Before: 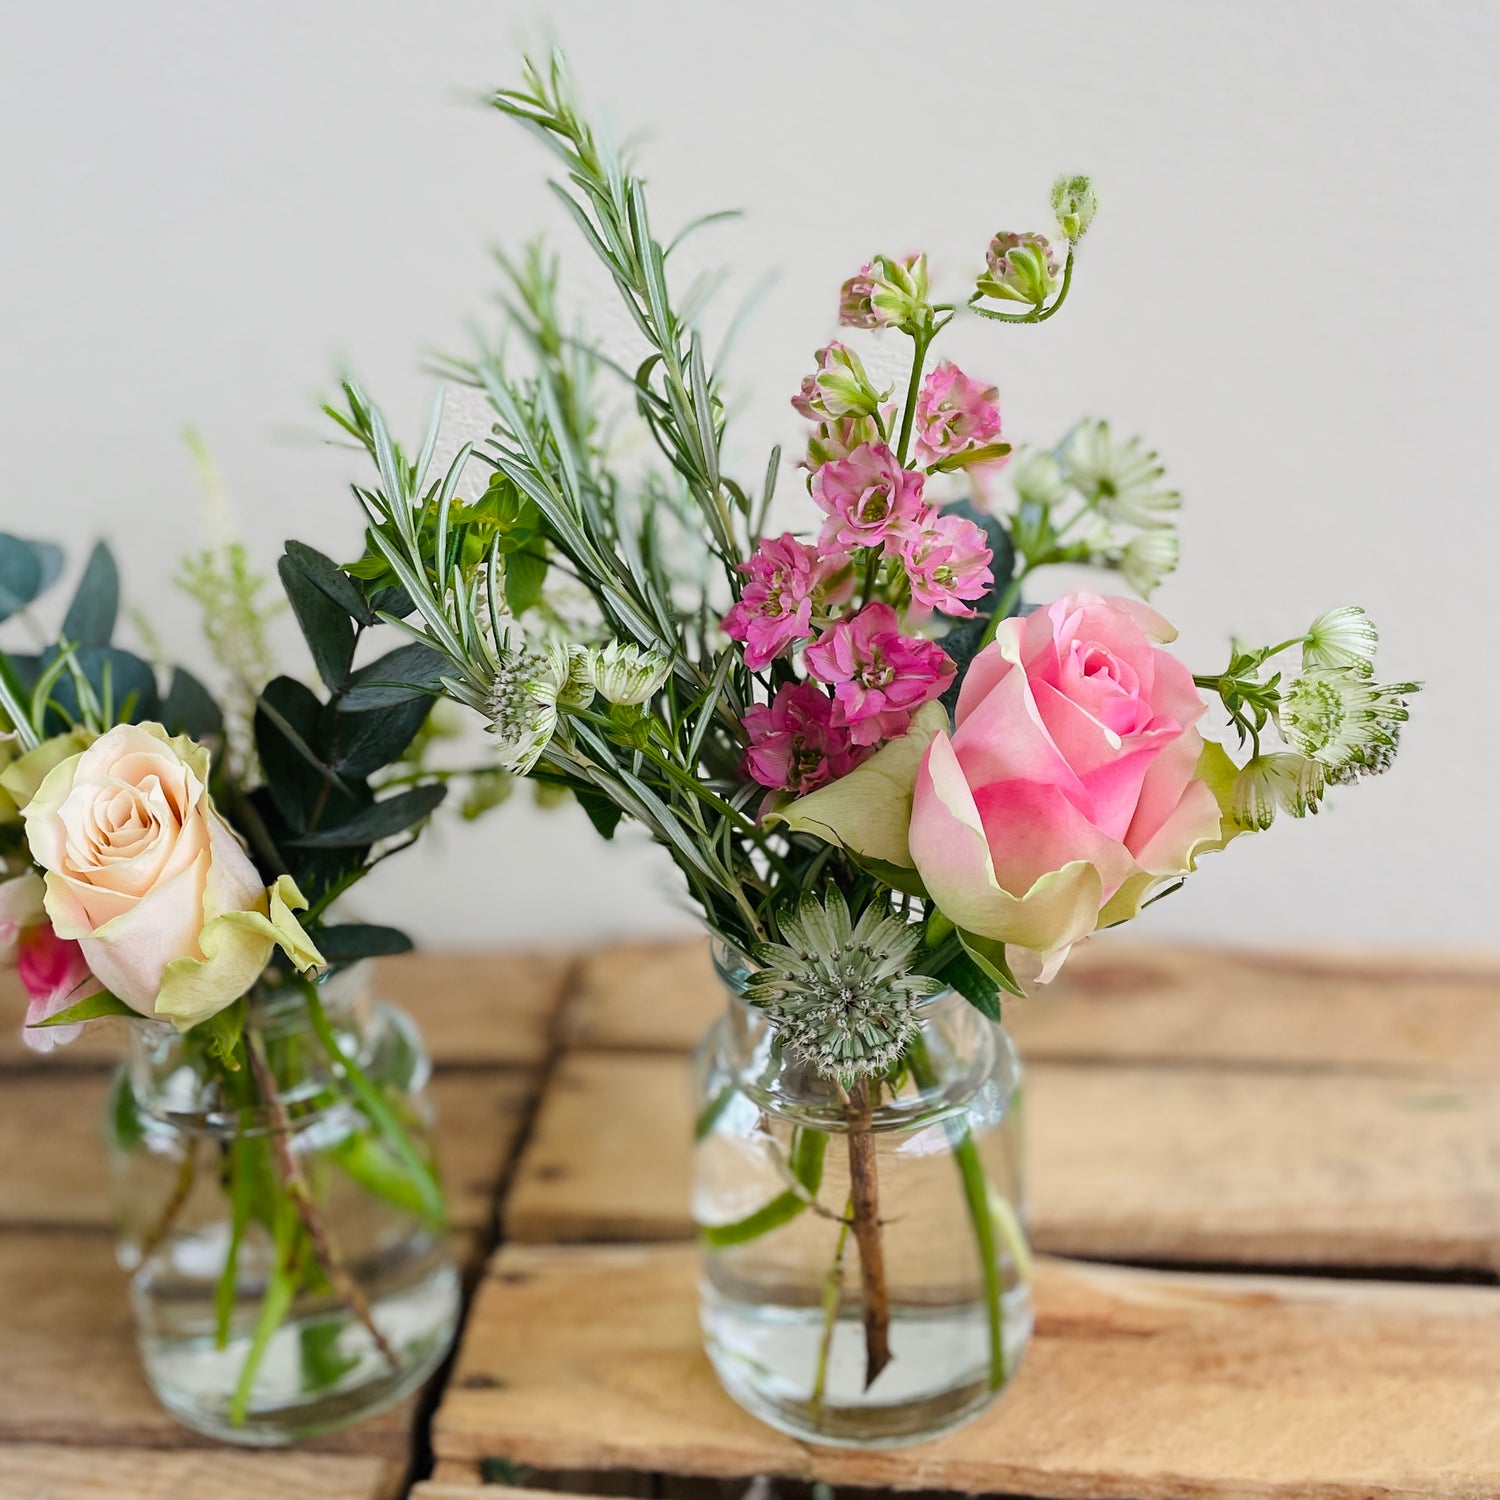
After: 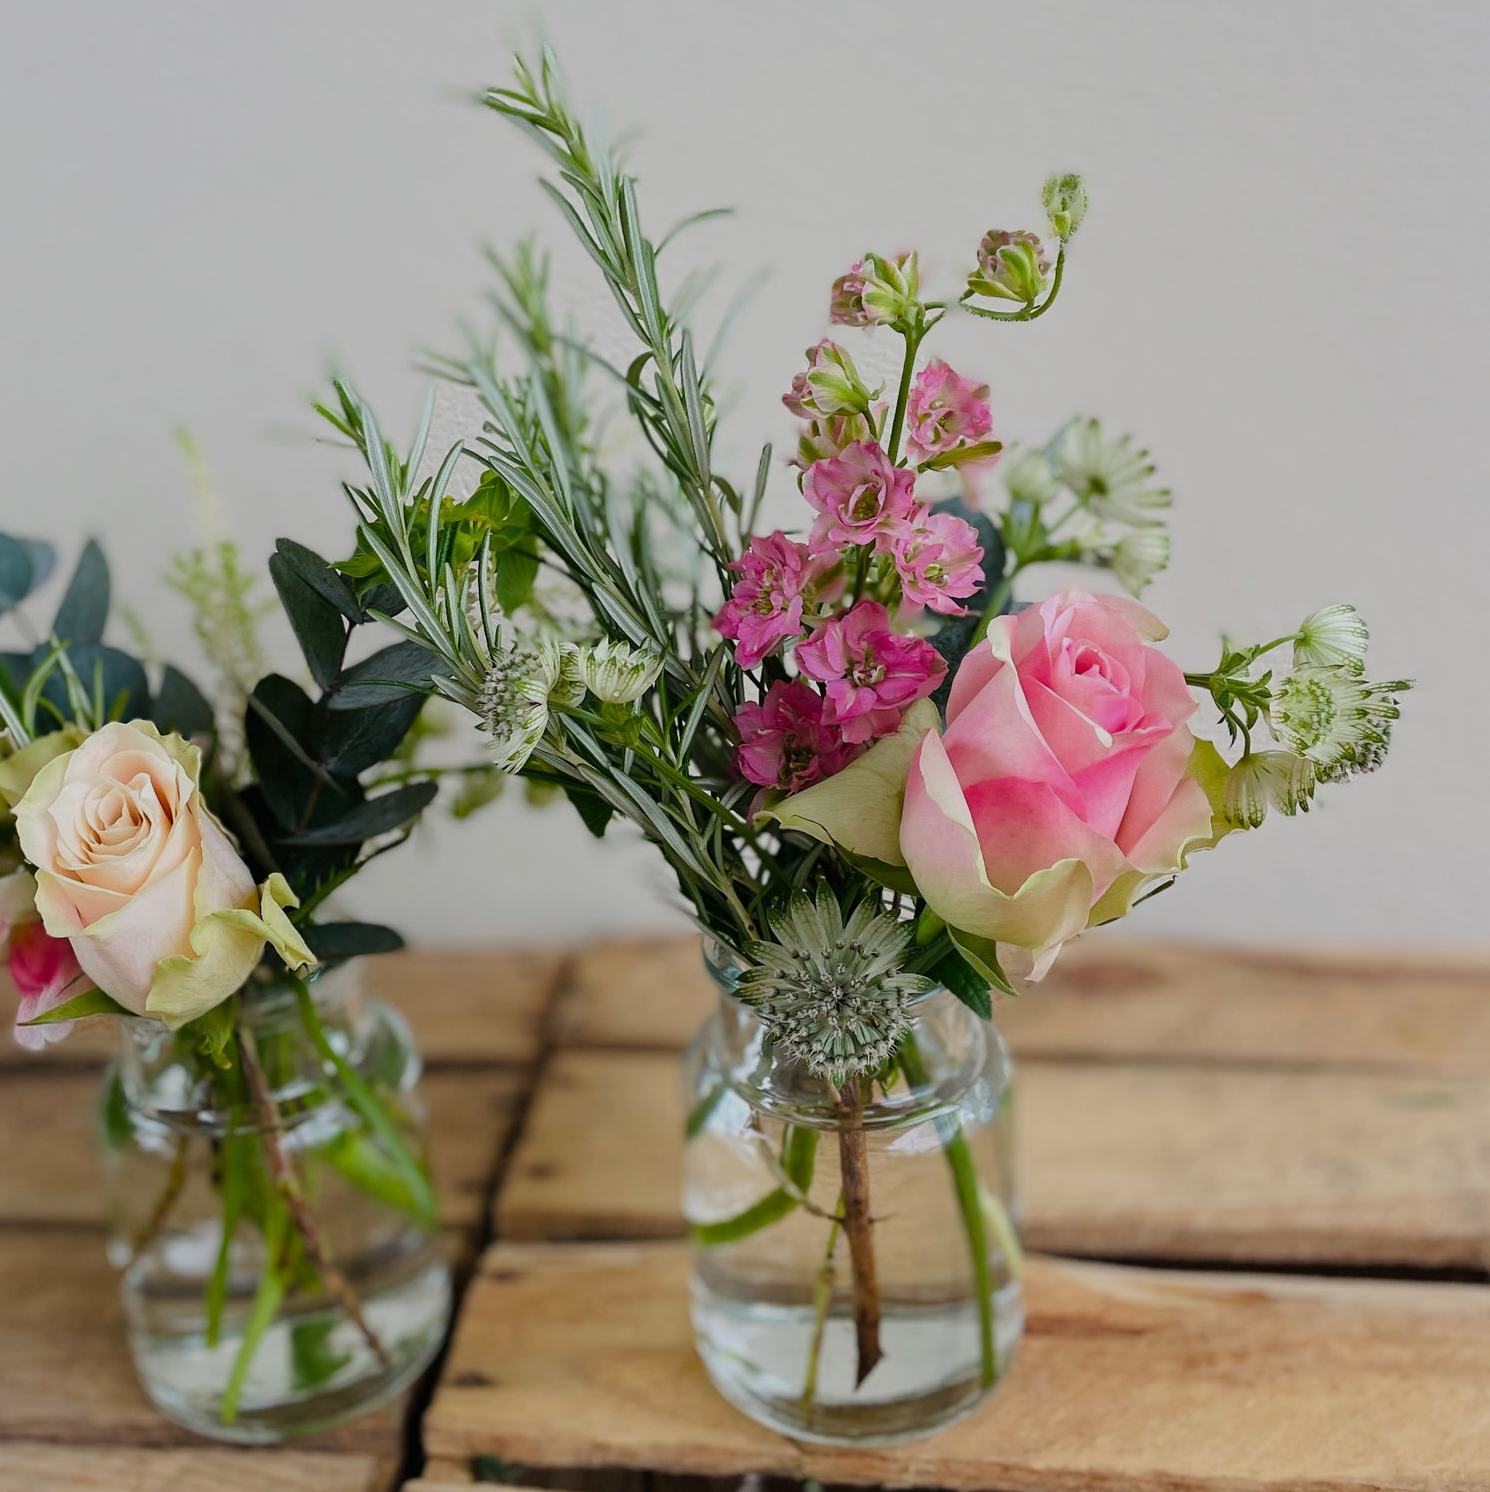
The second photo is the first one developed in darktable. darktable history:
crop and rotate: left 0.614%, top 0.179%, bottom 0.309%
exposure: exposure -0.492 EV, compensate highlight preservation false
